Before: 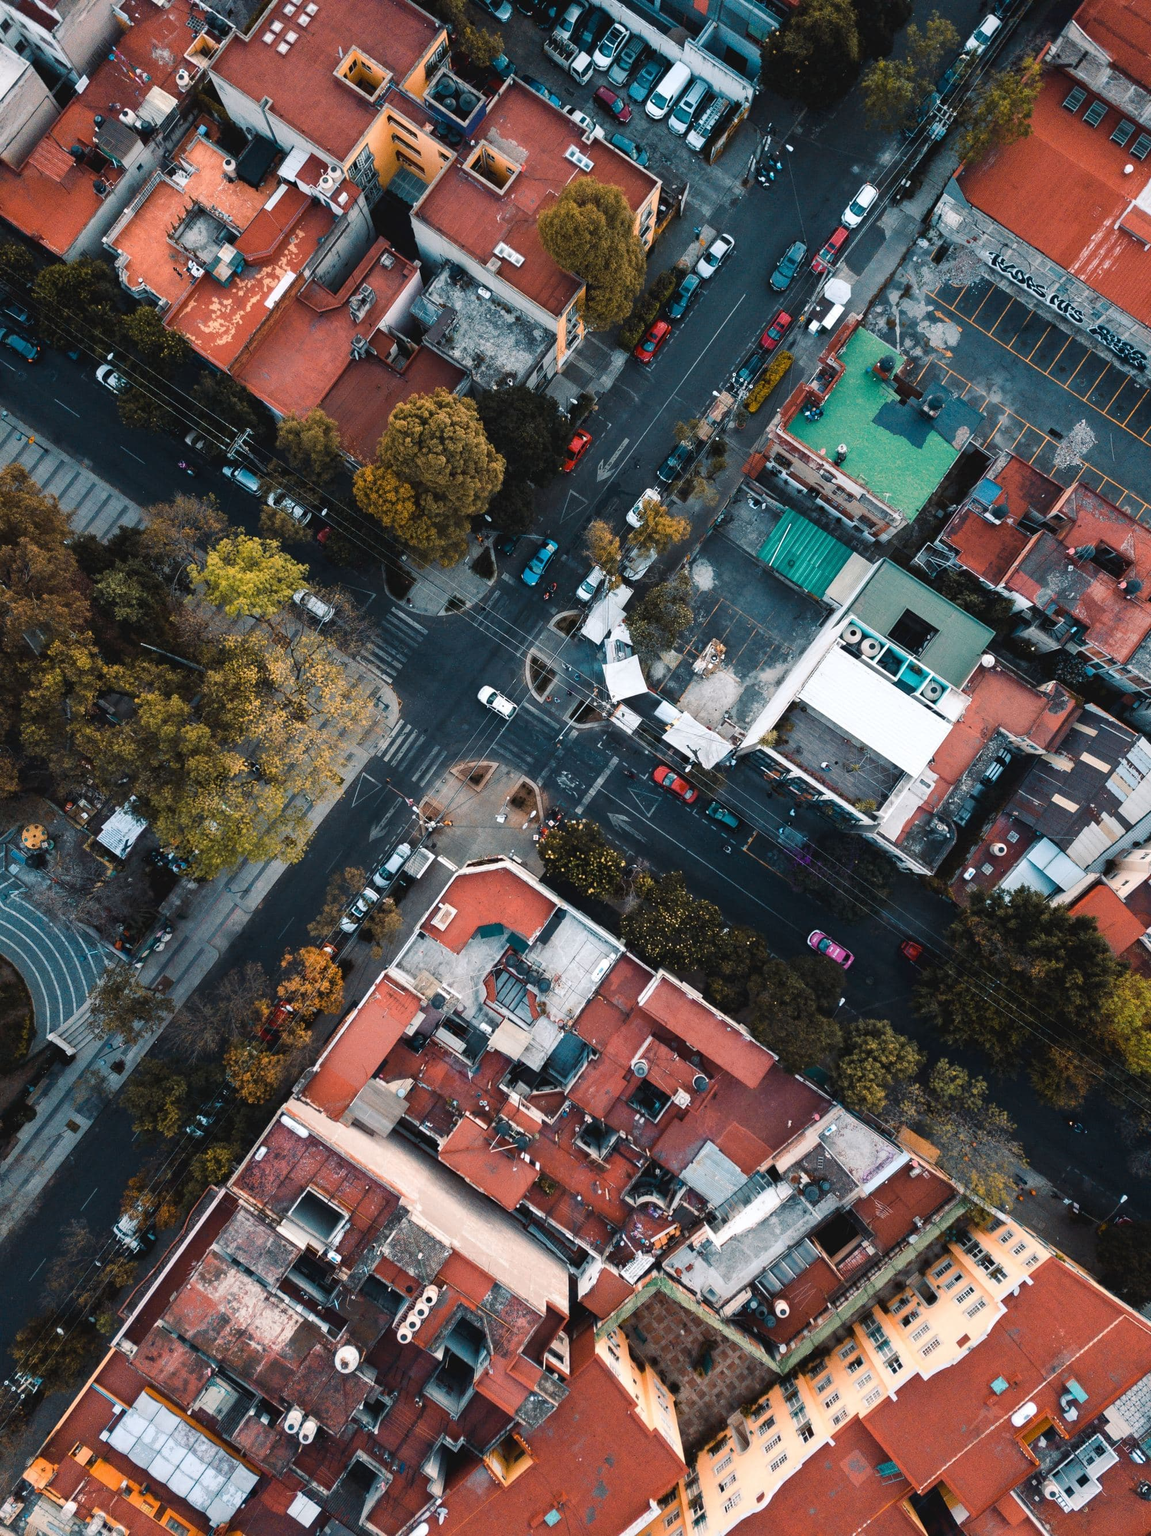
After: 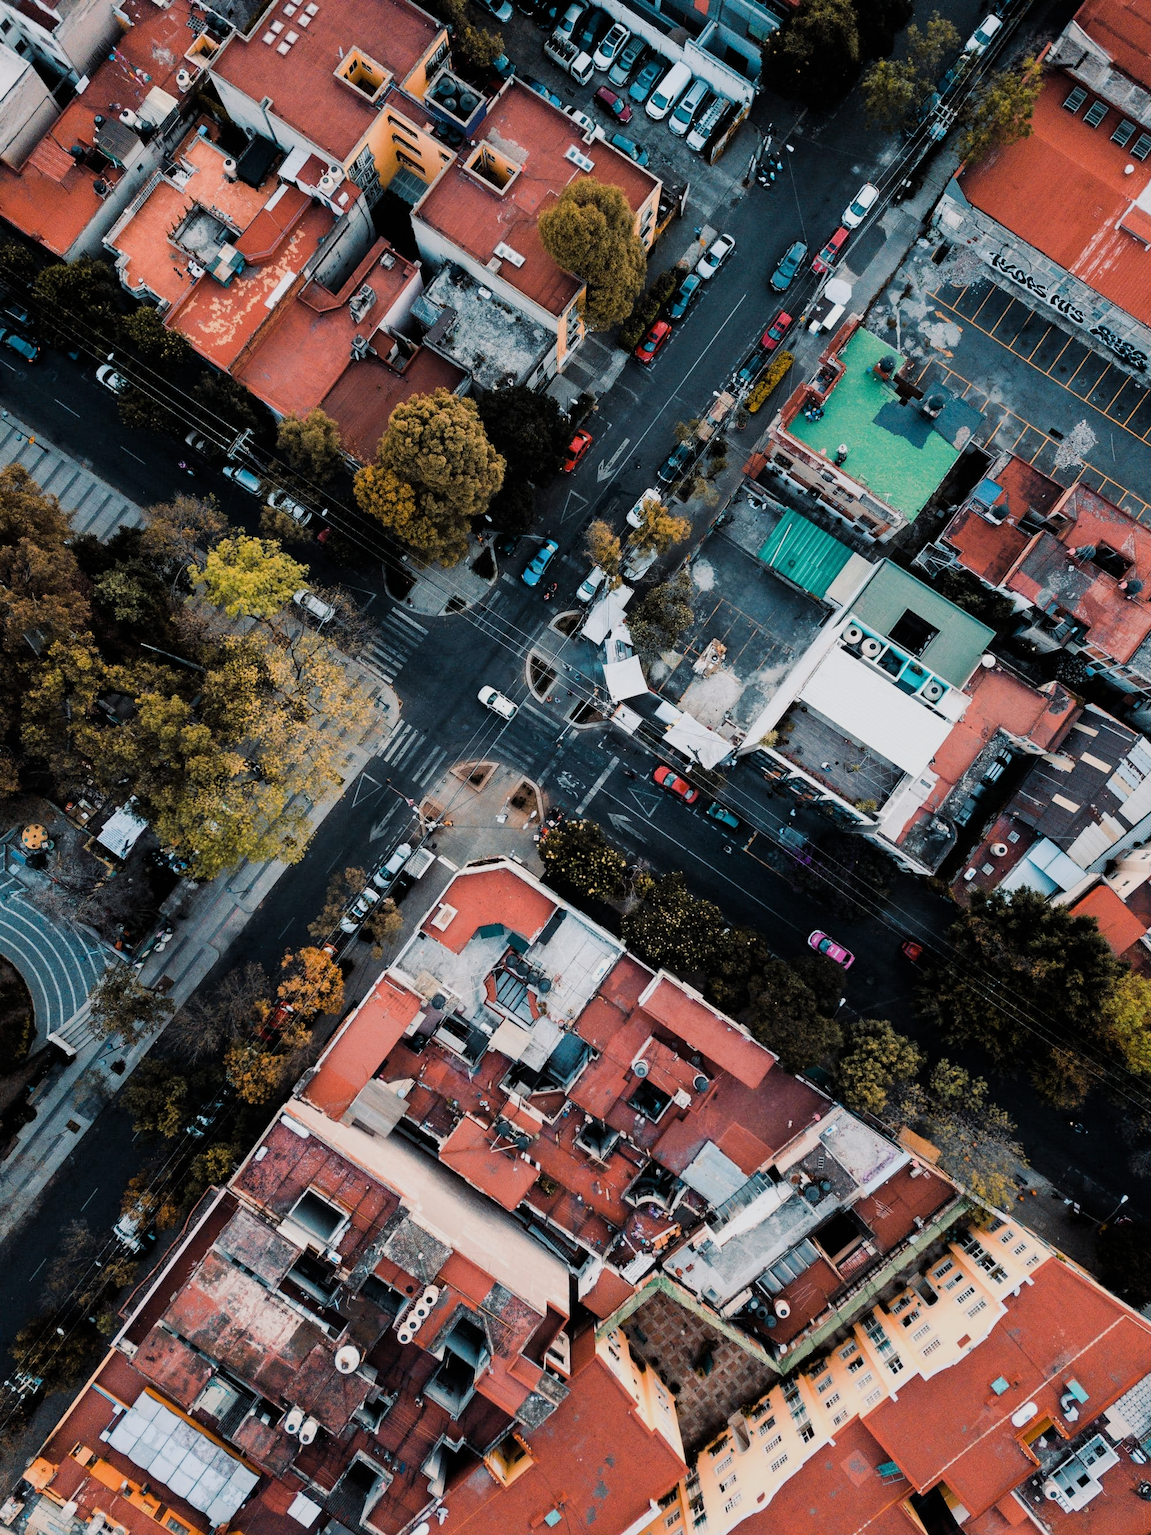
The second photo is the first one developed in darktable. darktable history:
exposure: black level correction 0.001, exposure 0.192 EV, compensate highlight preservation false
filmic rgb: middle gray luminance 28.79%, black relative exposure -10.25 EV, white relative exposure 5.49 EV, target black luminance 0%, hardness 3.94, latitude 1.66%, contrast 1.129, highlights saturation mix 3.62%, shadows ↔ highlights balance 15.96%
